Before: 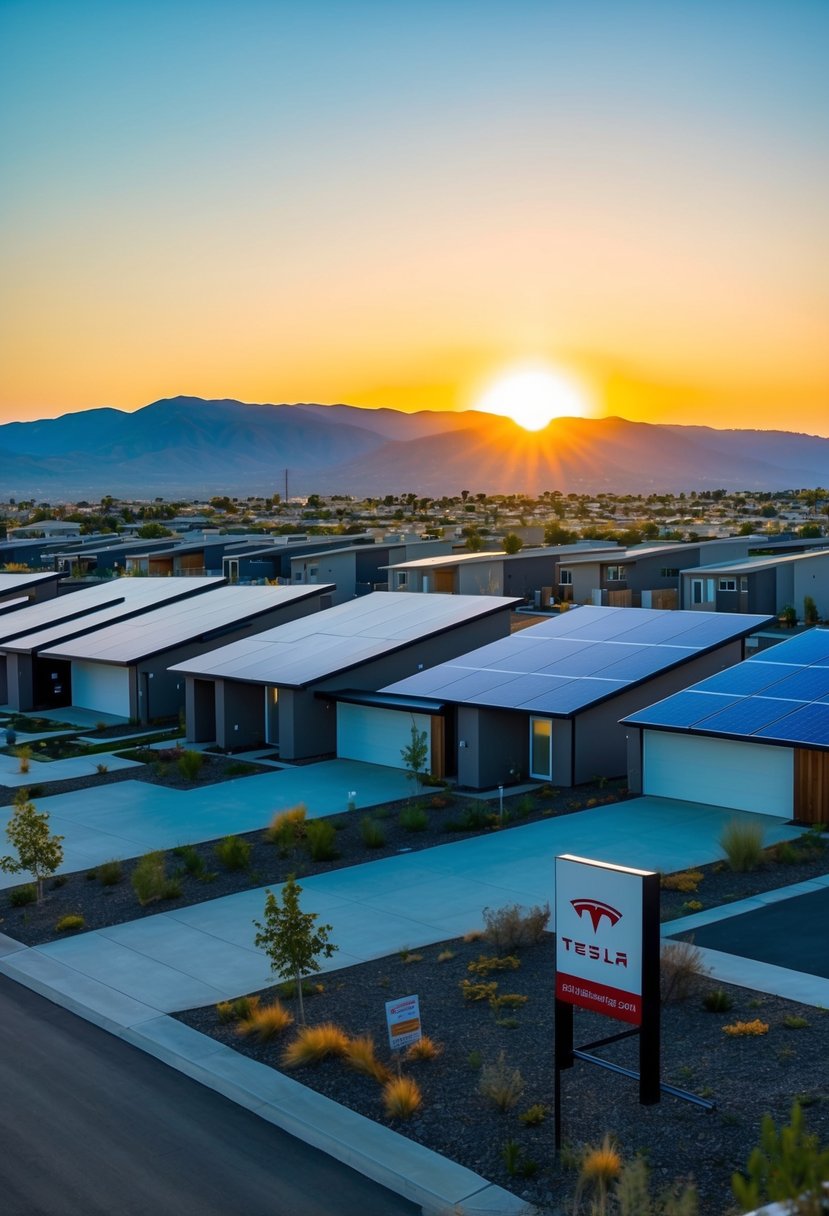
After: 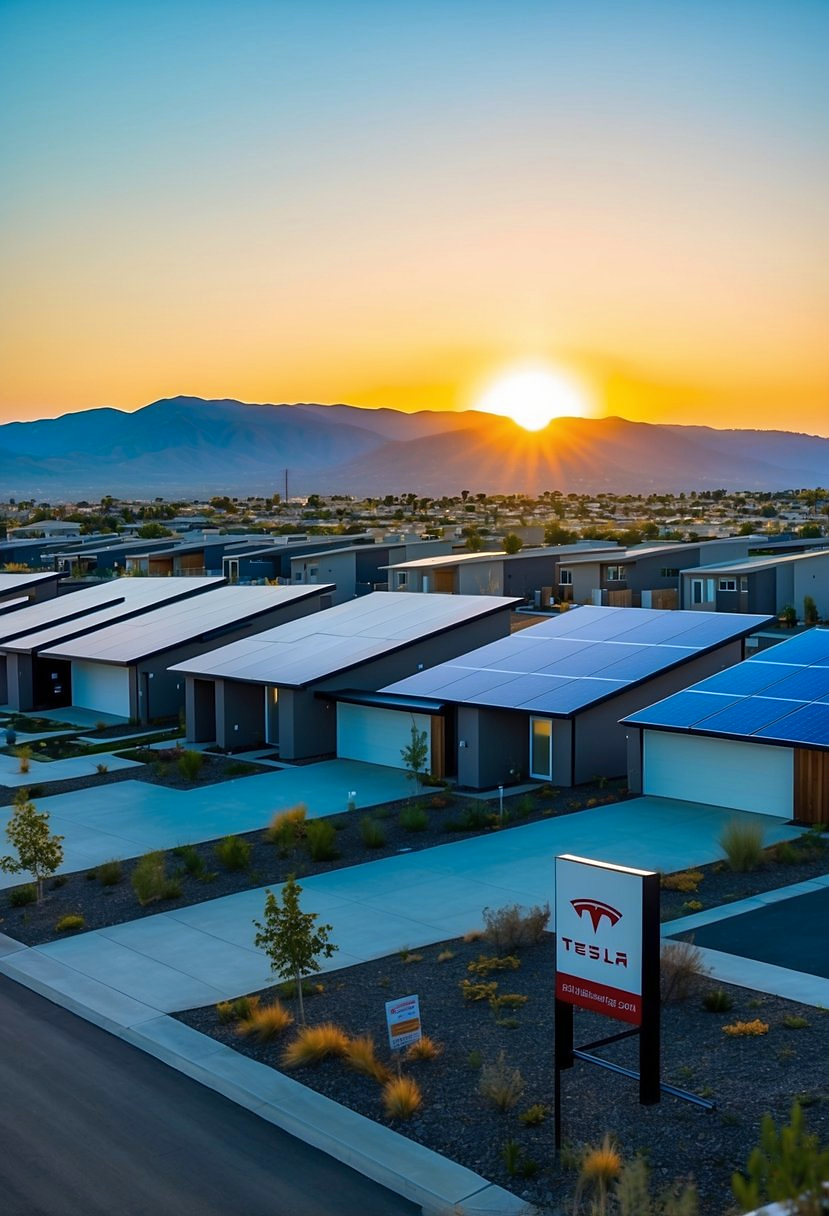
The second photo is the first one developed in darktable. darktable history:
sharpen: radius 1.607, amount 0.362, threshold 1.675
color zones: curves: ch0 [(0.068, 0.464) (0.25, 0.5) (0.48, 0.508) (0.75, 0.536) (0.886, 0.476) (0.967, 0.456)]; ch1 [(0.066, 0.456) (0.25, 0.5) (0.616, 0.508) (0.746, 0.56) (0.934, 0.444)]
